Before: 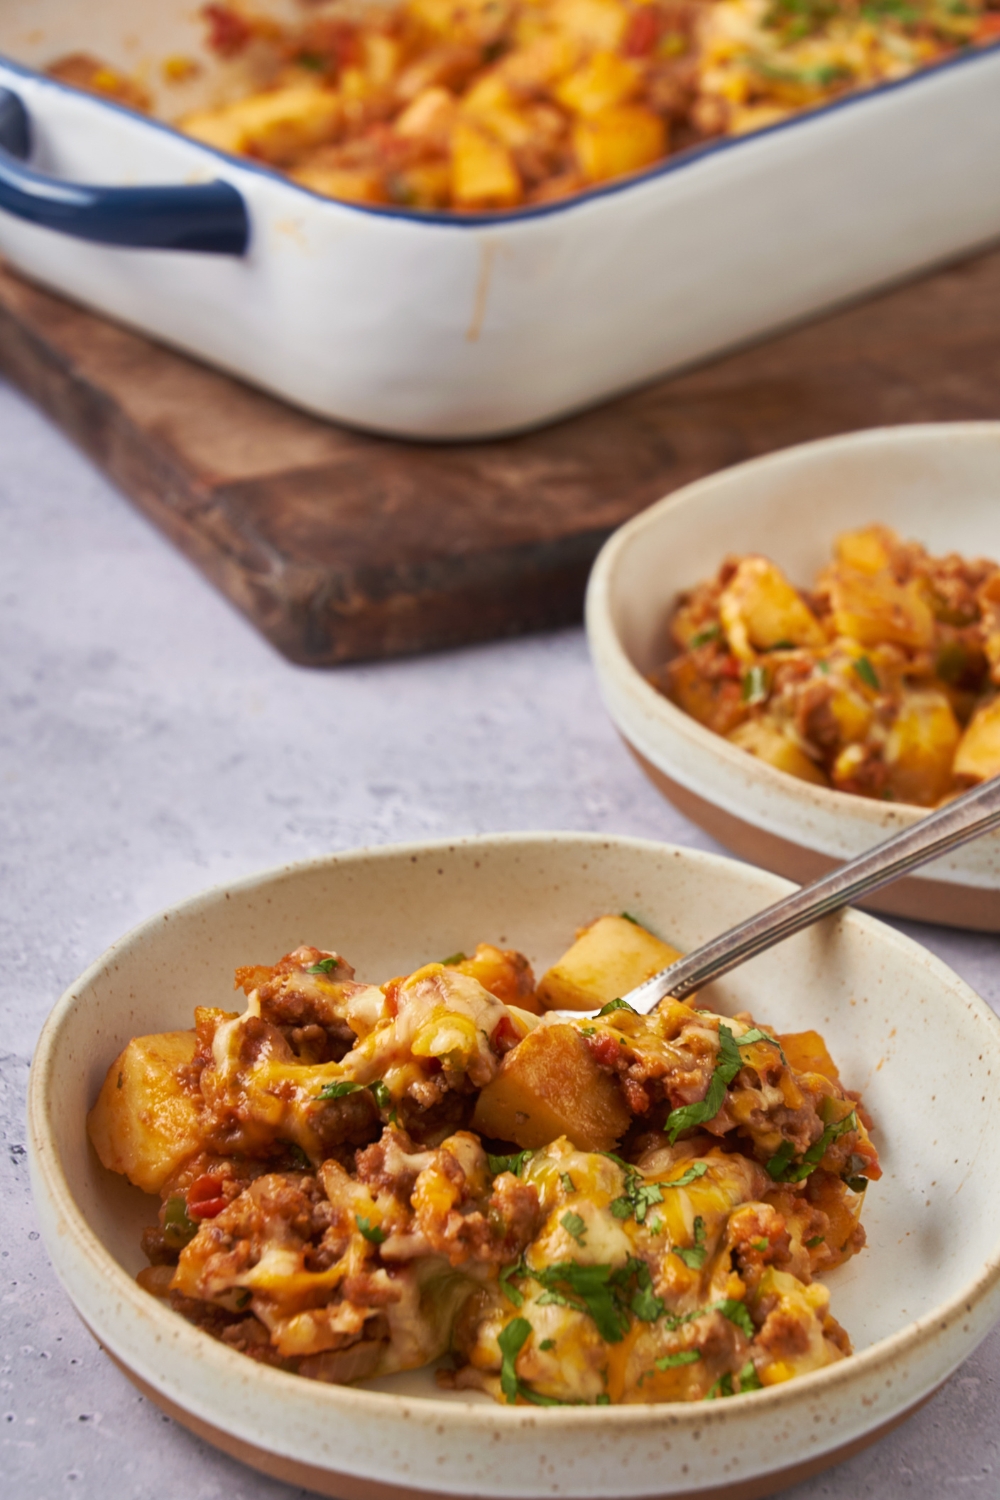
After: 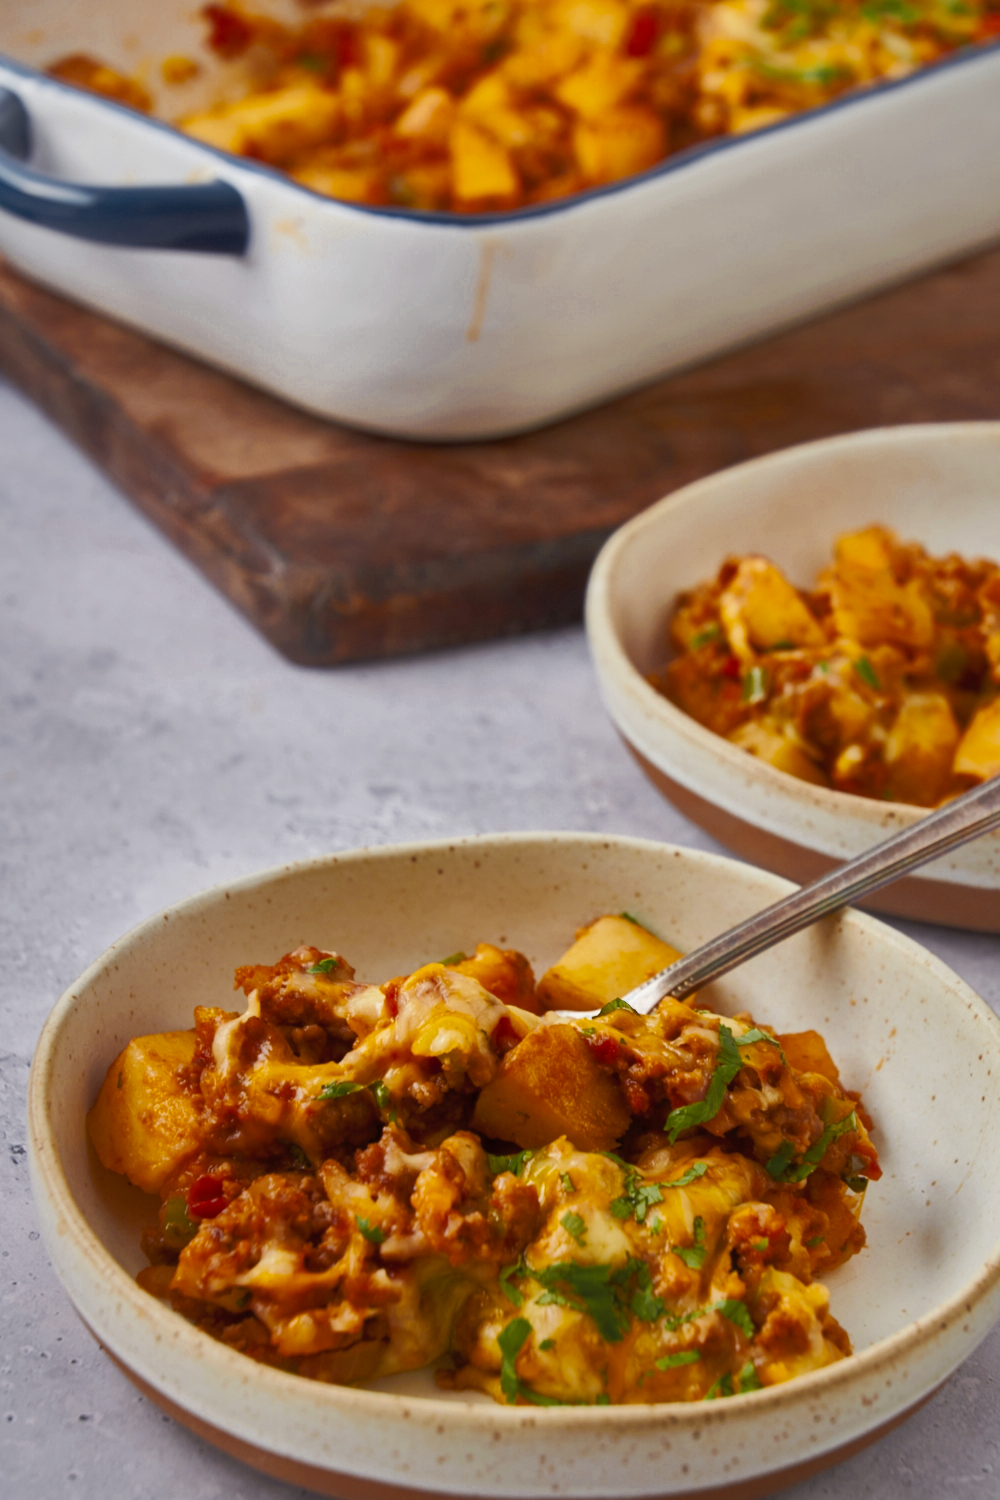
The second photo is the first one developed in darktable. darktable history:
color zones: curves: ch0 [(0.035, 0.242) (0.25, 0.5) (0.384, 0.214) (0.488, 0.255) (0.75, 0.5)]; ch1 [(0.063, 0.379) (0.25, 0.5) (0.354, 0.201) (0.489, 0.085) (0.729, 0.271)]; ch2 [(0.25, 0.5) (0.38, 0.517) (0.442, 0.51) (0.735, 0.456)]
shadows and highlights: on, module defaults
color balance rgb: linear chroma grading › shadows -8%, linear chroma grading › global chroma 10%, perceptual saturation grading › global saturation 2%, perceptual saturation grading › highlights -2%, perceptual saturation grading › mid-tones 4%, perceptual saturation grading › shadows 8%, perceptual brilliance grading › global brilliance 2%, perceptual brilliance grading › highlights -4%, global vibrance 16%, saturation formula JzAzBz (2021)
